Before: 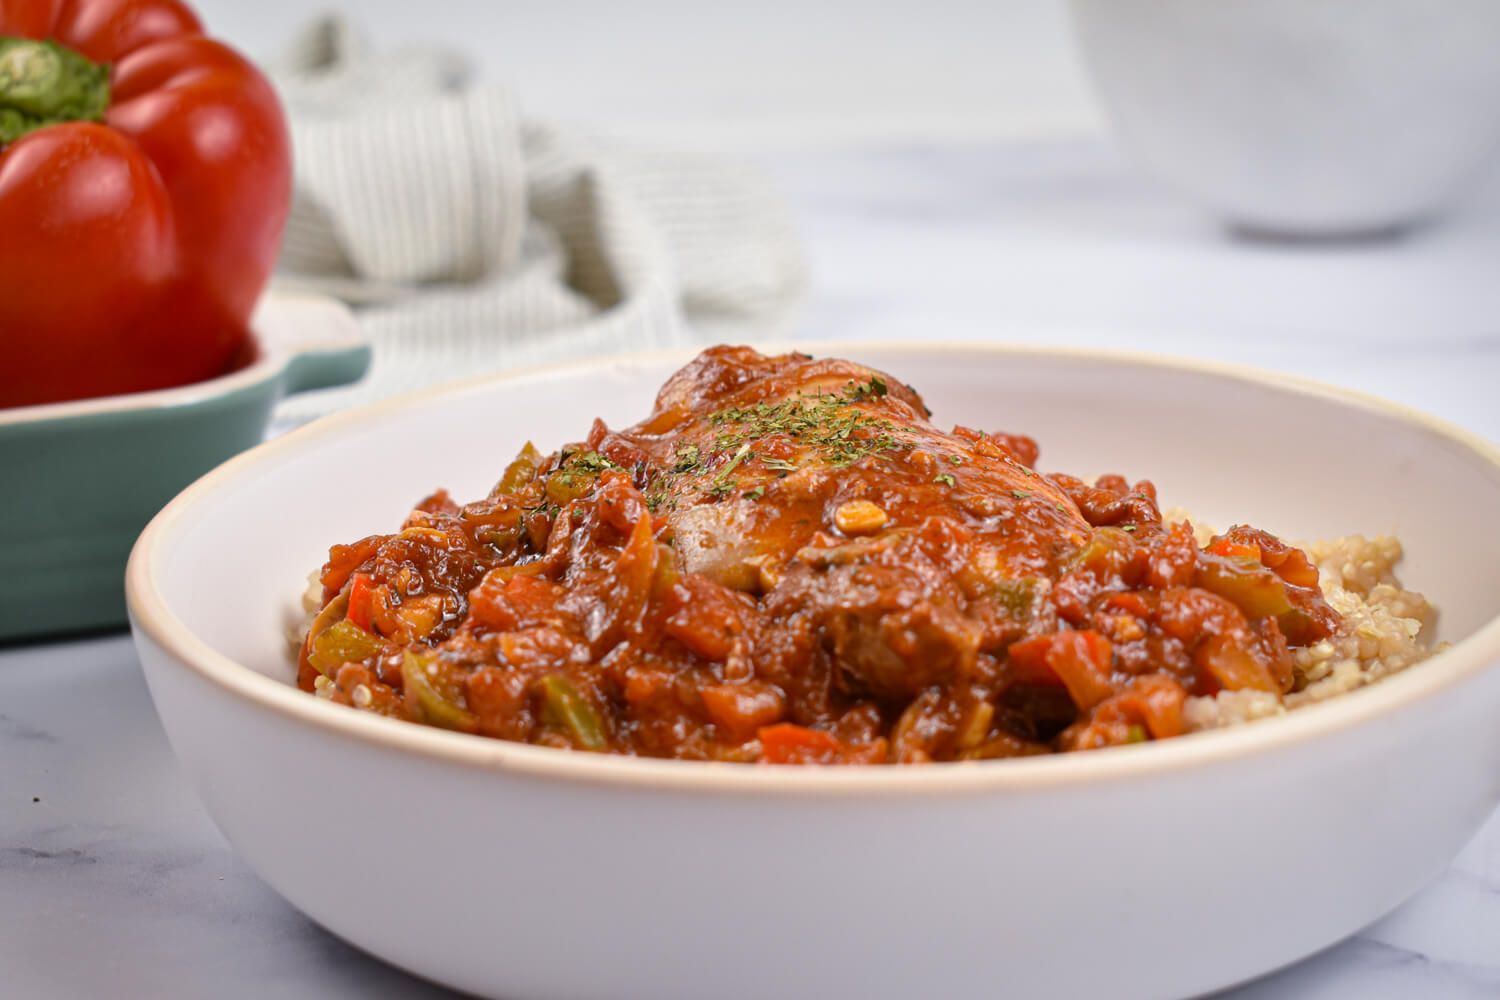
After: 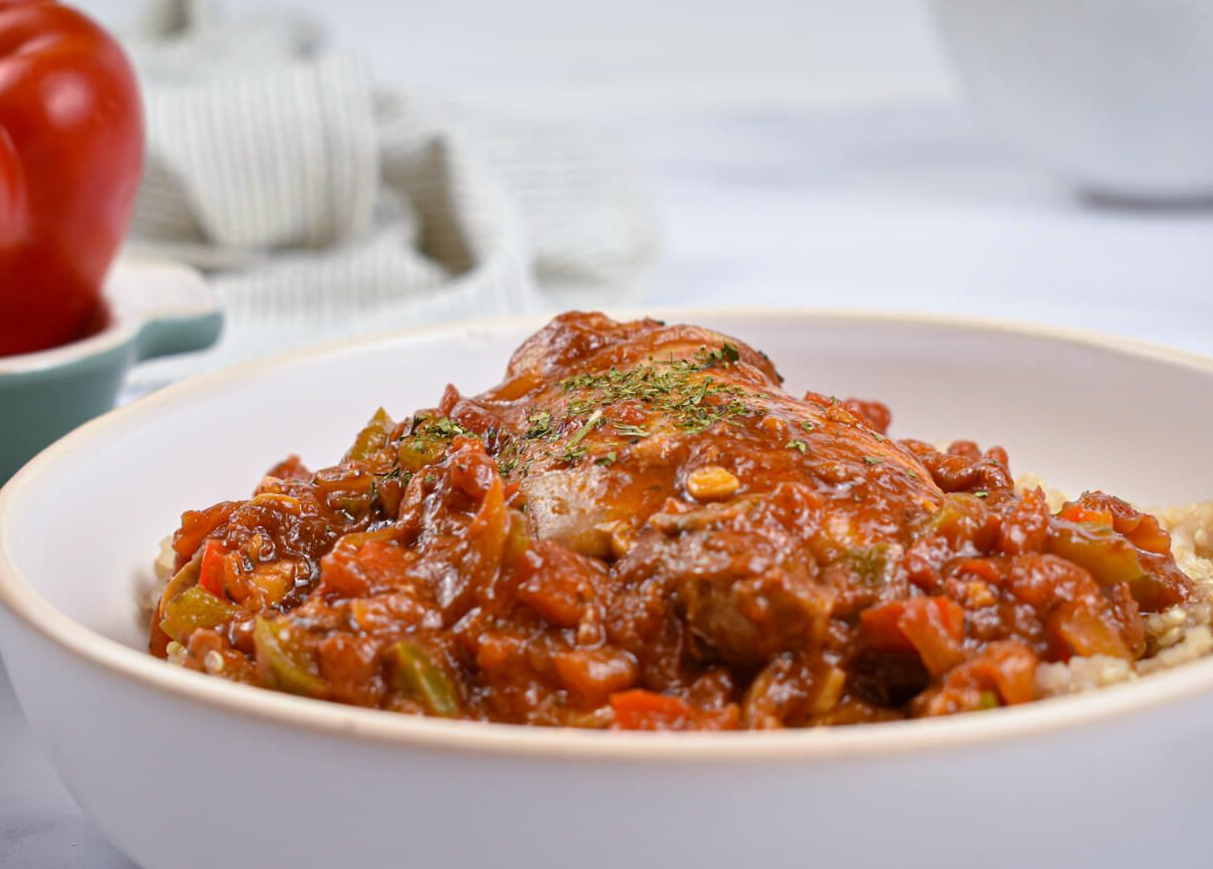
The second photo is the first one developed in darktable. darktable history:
crop: left 9.929%, top 3.475%, right 9.188%, bottom 9.529%
white balance: red 0.982, blue 1.018
